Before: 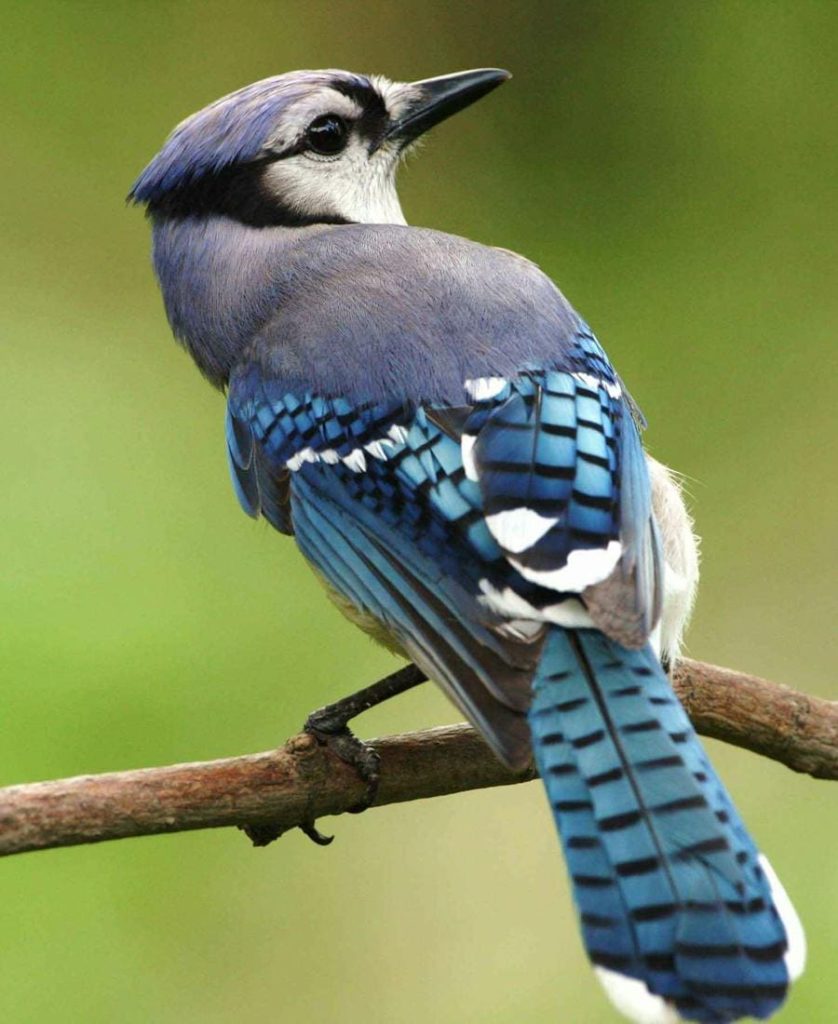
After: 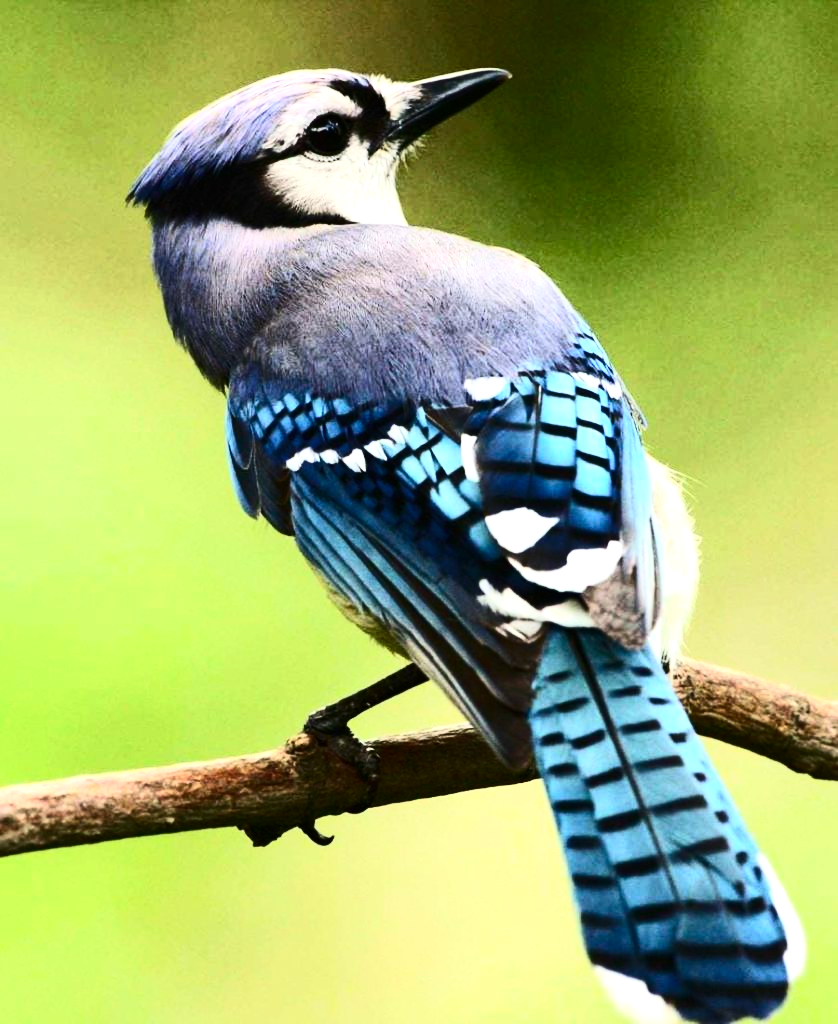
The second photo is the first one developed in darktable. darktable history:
contrast brightness saturation: contrast 0.4, brightness 0.1, saturation 0.21
tone equalizer: -8 EV -0.75 EV, -7 EV -0.7 EV, -6 EV -0.6 EV, -5 EV -0.4 EV, -3 EV 0.4 EV, -2 EV 0.6 EV, -1 EV 0.7 EV, +0 EV 0.75 EV, edges refinement/feathering 500, mask exposure compensation -1.57 EV, preserve details no
color balance rgb: on, module defaults
